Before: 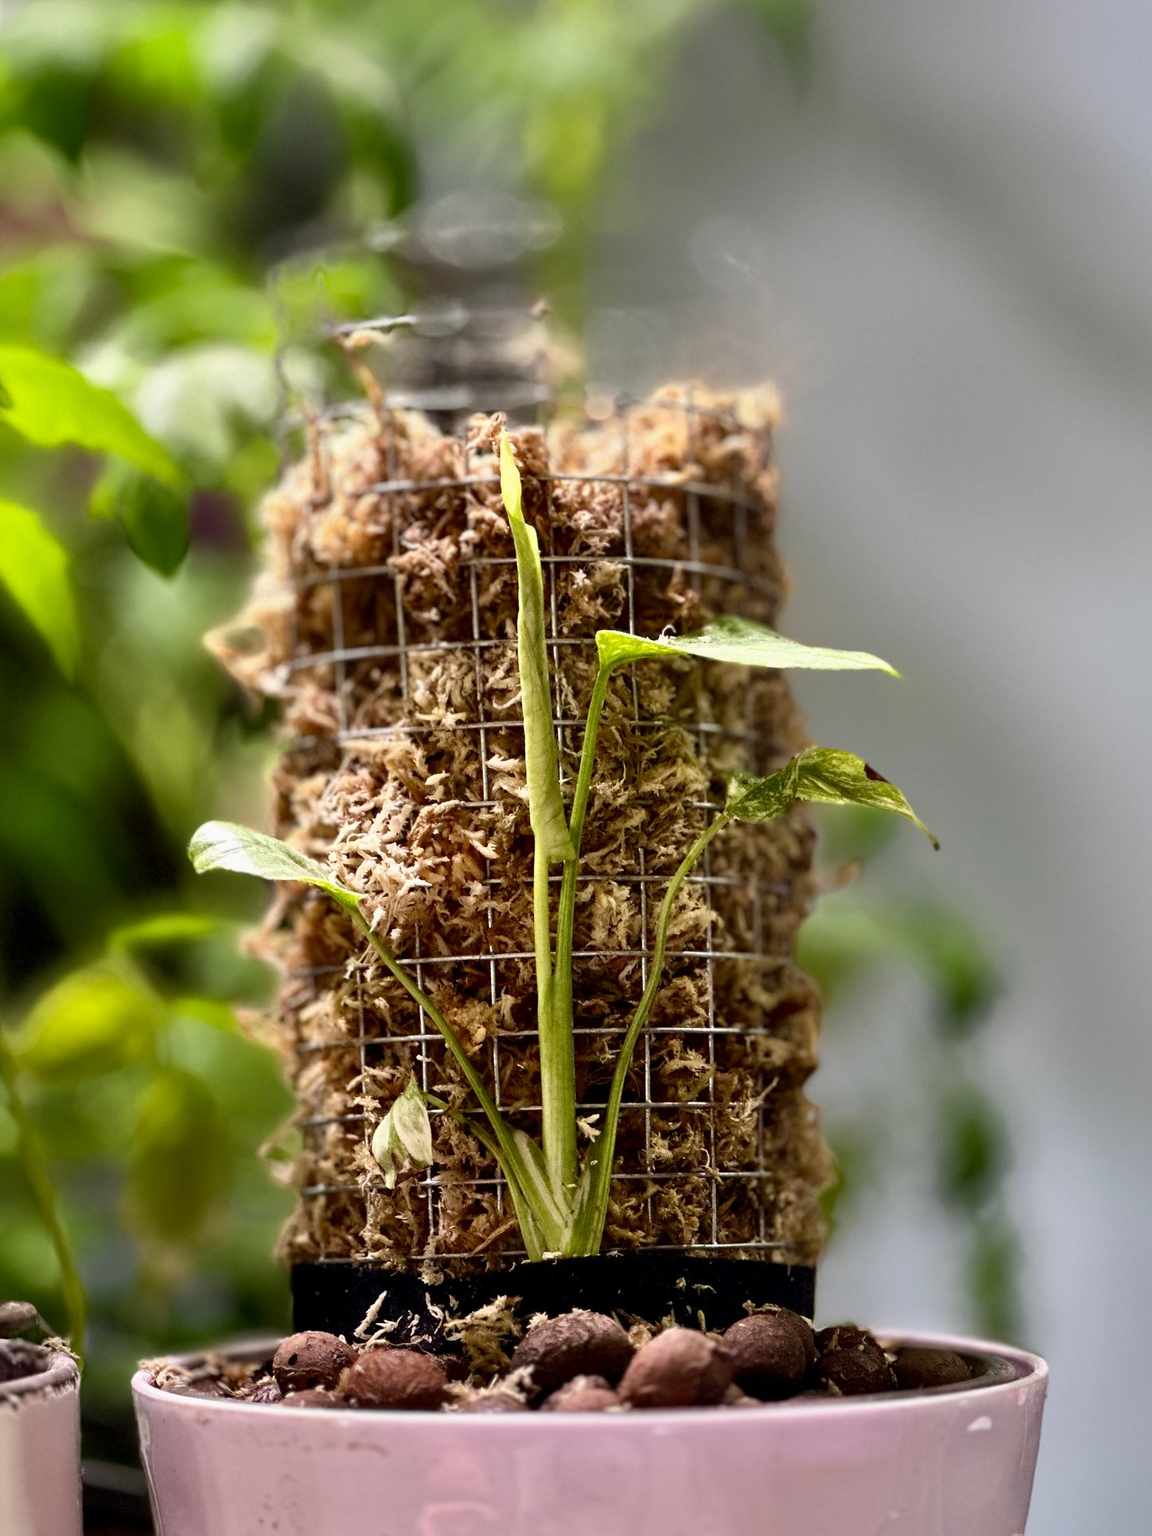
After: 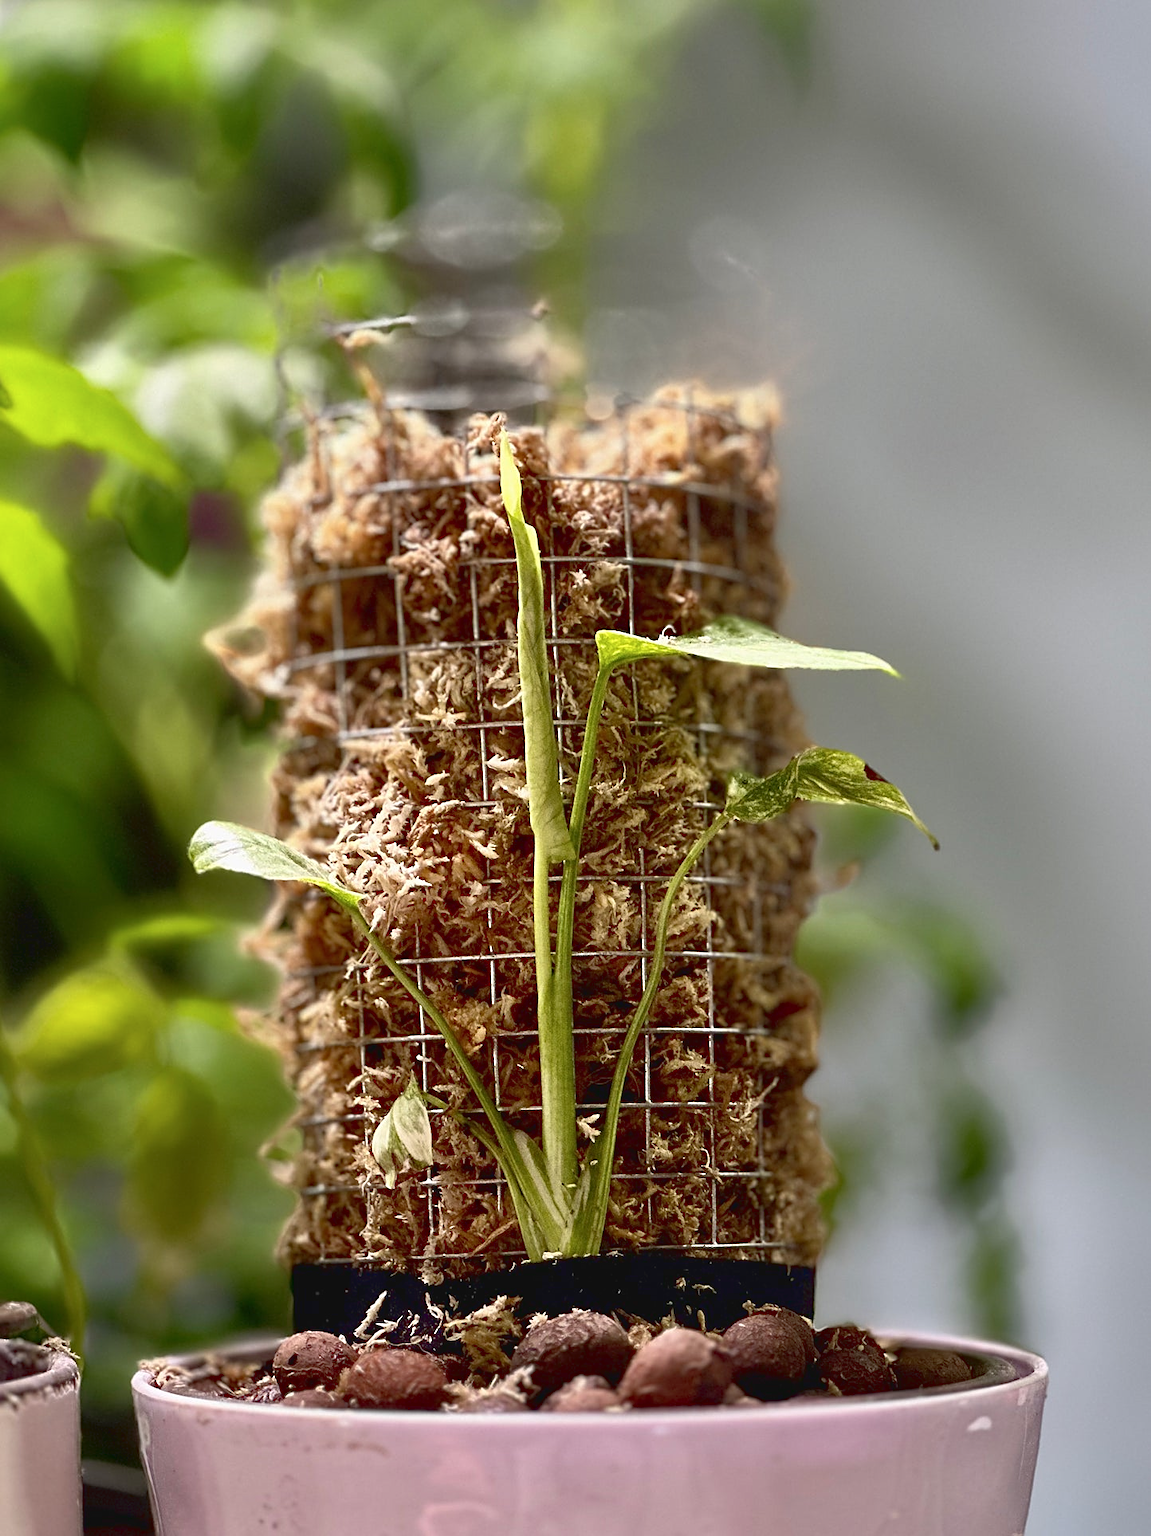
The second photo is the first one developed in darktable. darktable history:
contrast brightness saturation: saturation -0.05
sharpen: on, module defaults
tone curve: curves: ch0 [(0, 0.042) (0.129, 0.18) (0.501, 0.497) (1, 1)], color space Lab, linked channels, preserve colors none
